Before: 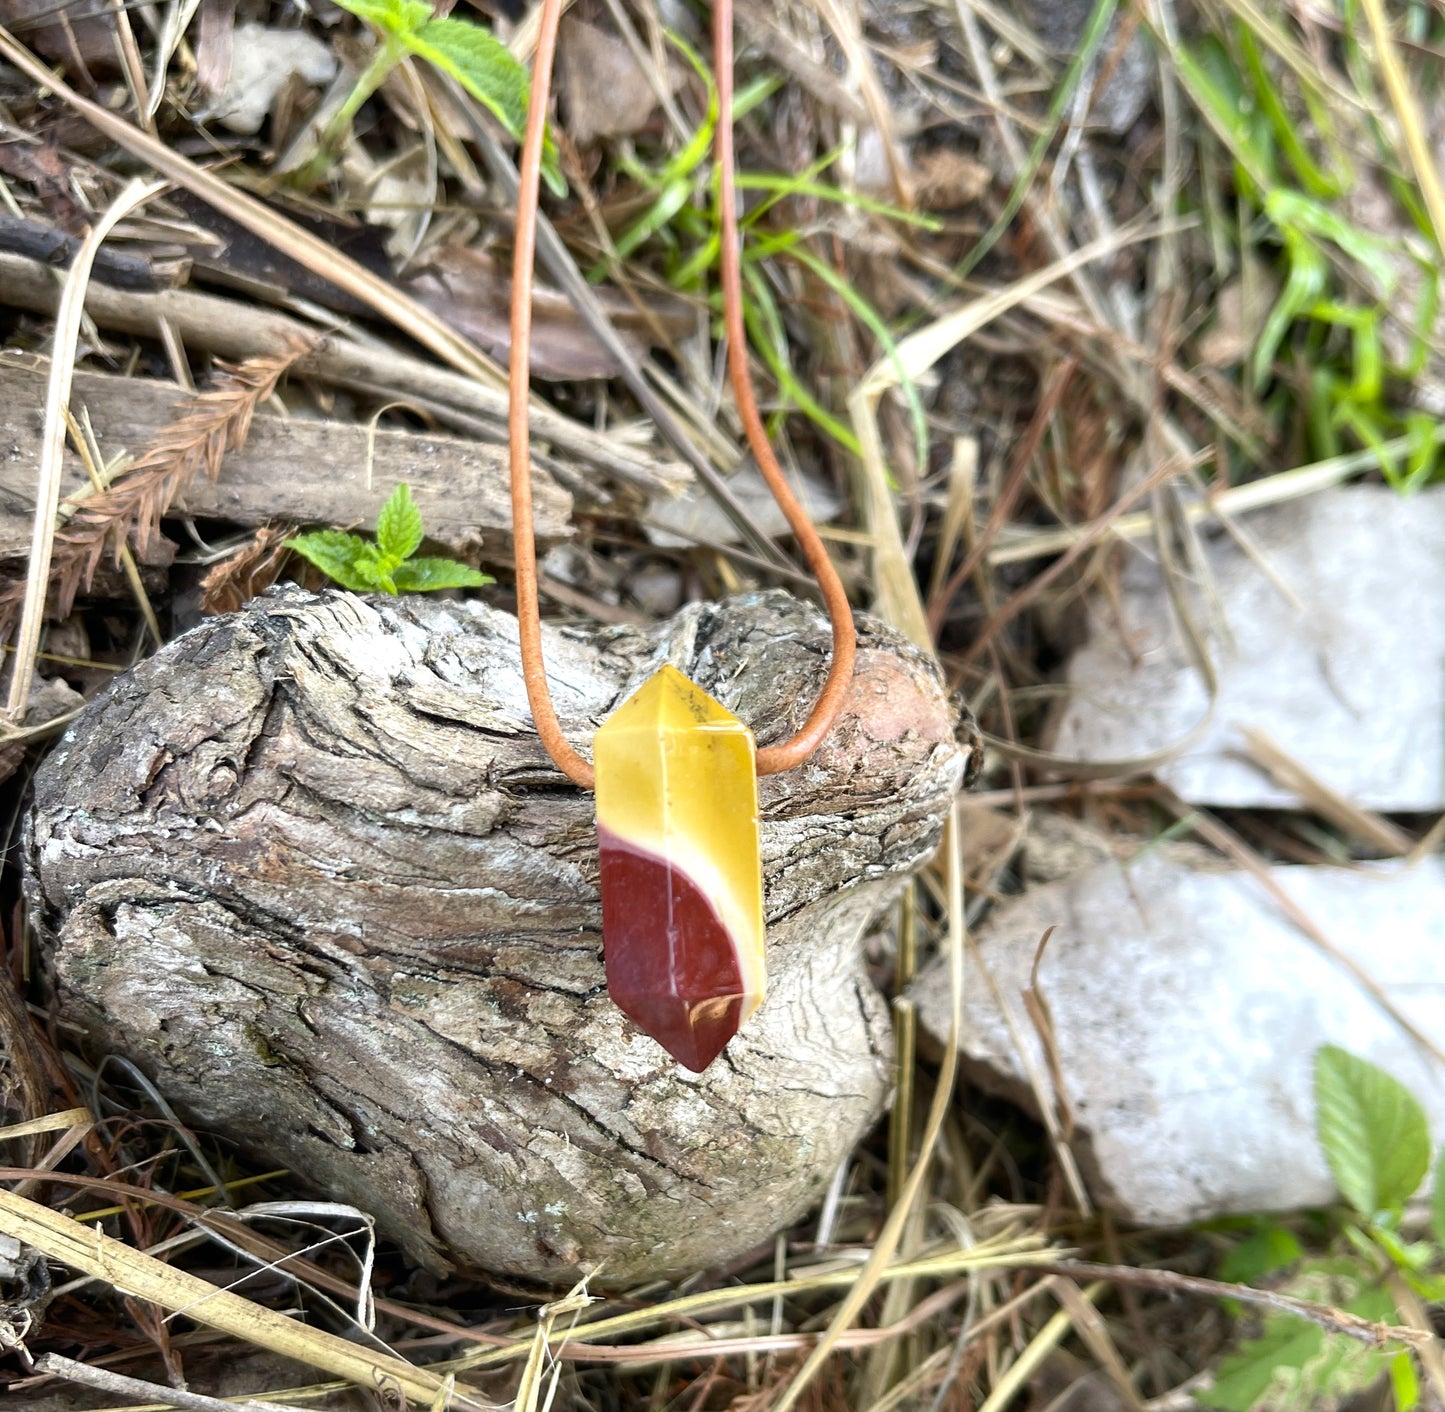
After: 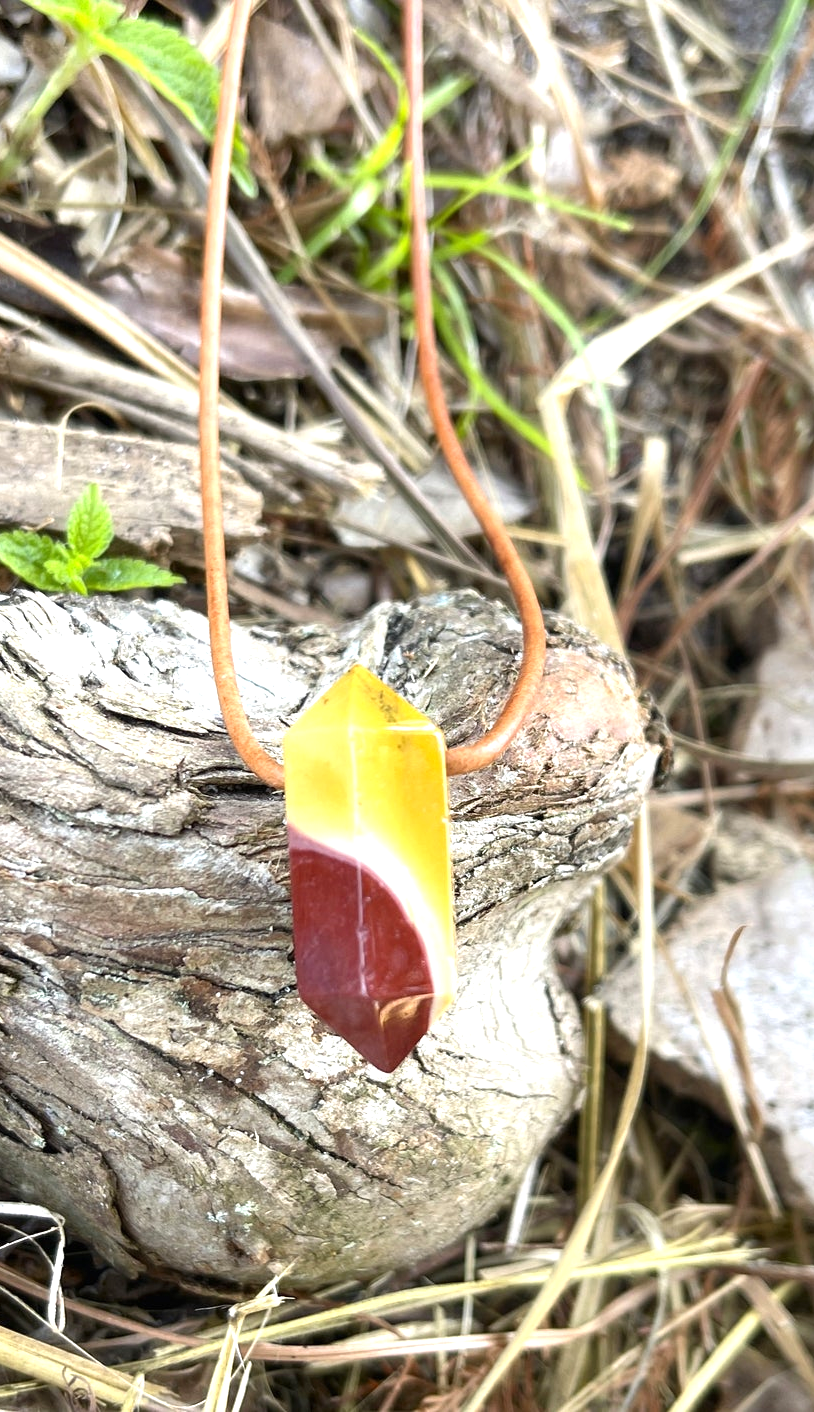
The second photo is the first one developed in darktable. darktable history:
exposure: black level correction 0, exposure 0.498 EV, compensate exposure bias true, compensate highlight preservation false
crop: left 21.453%, right 22.209%
